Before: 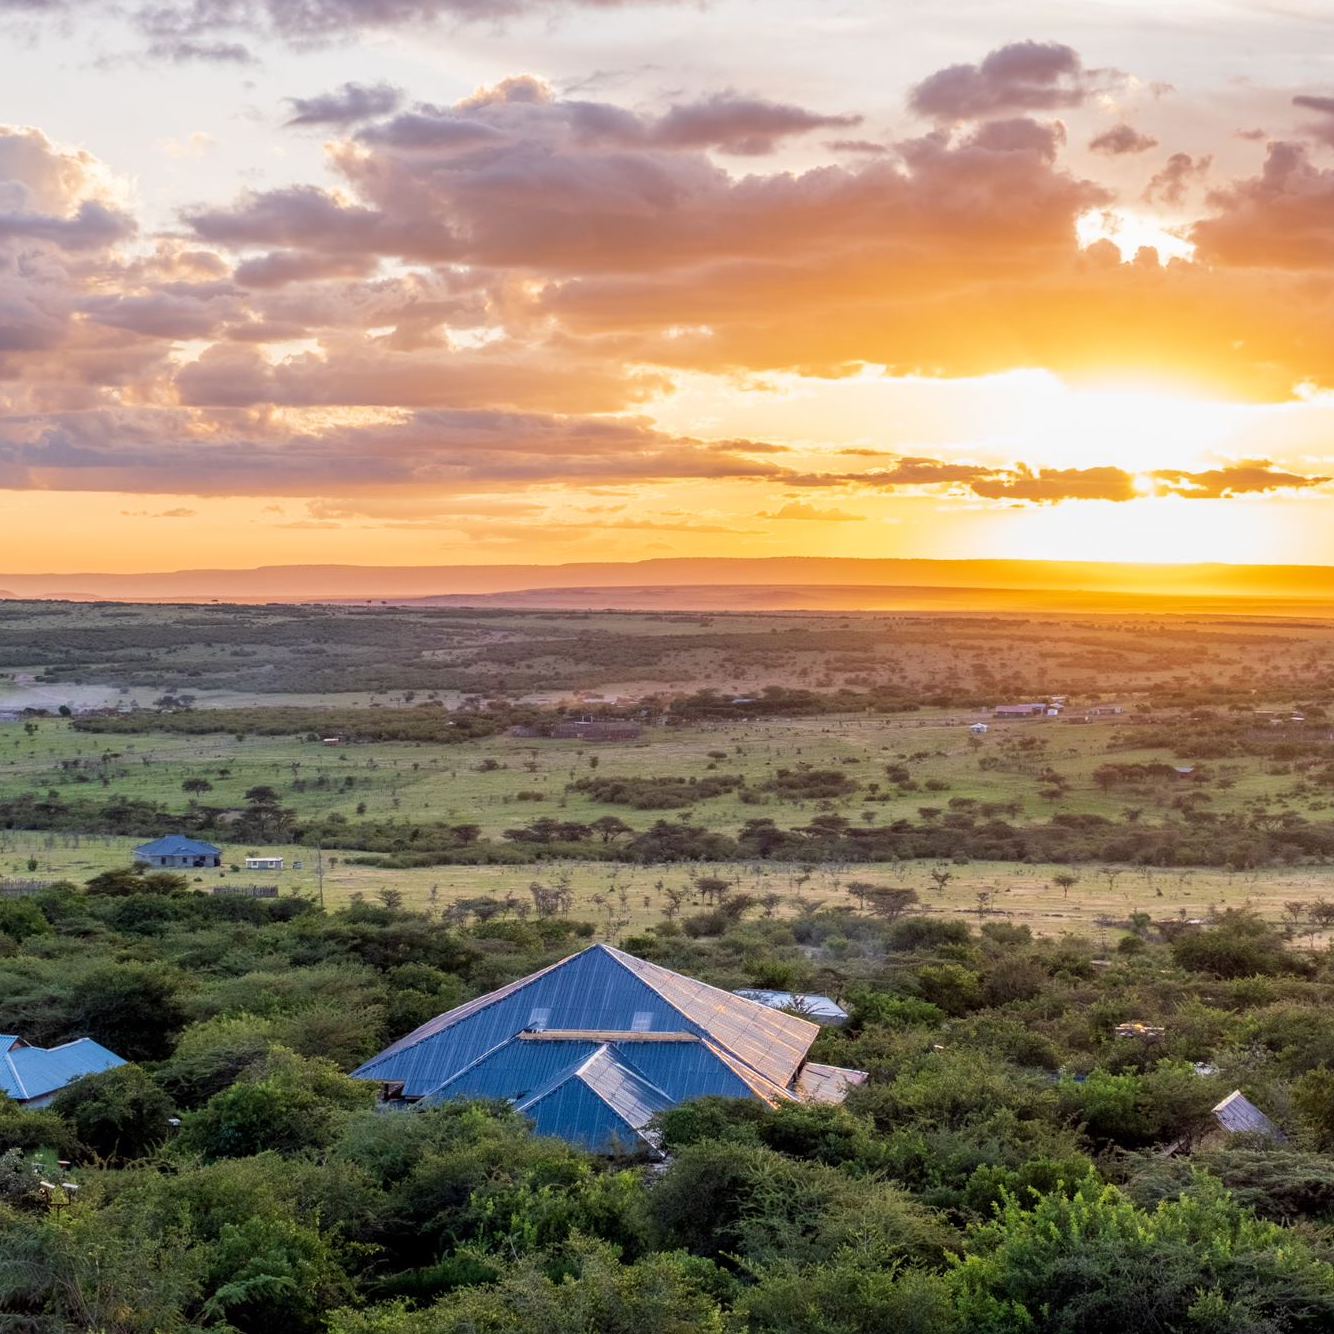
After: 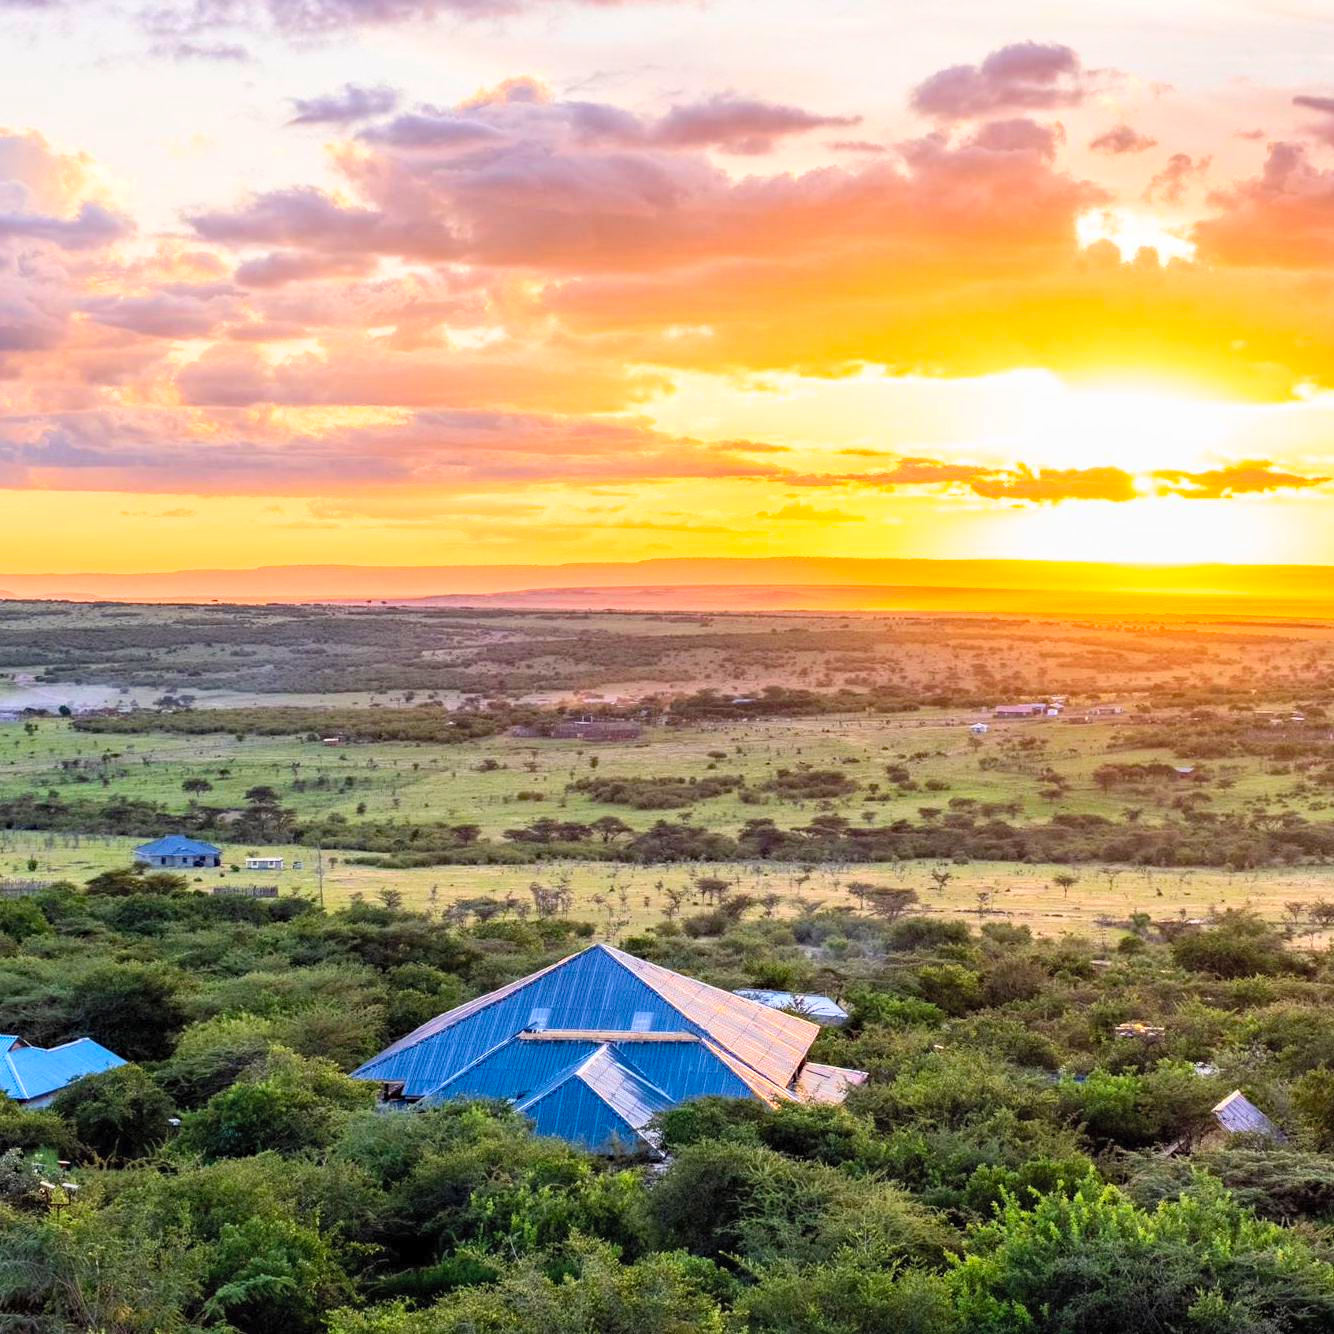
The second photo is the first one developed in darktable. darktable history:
haze removal: compatibility mode true
contrast brightness saturation: contrast 0.242, brightness 0.269, saturation 0.375
